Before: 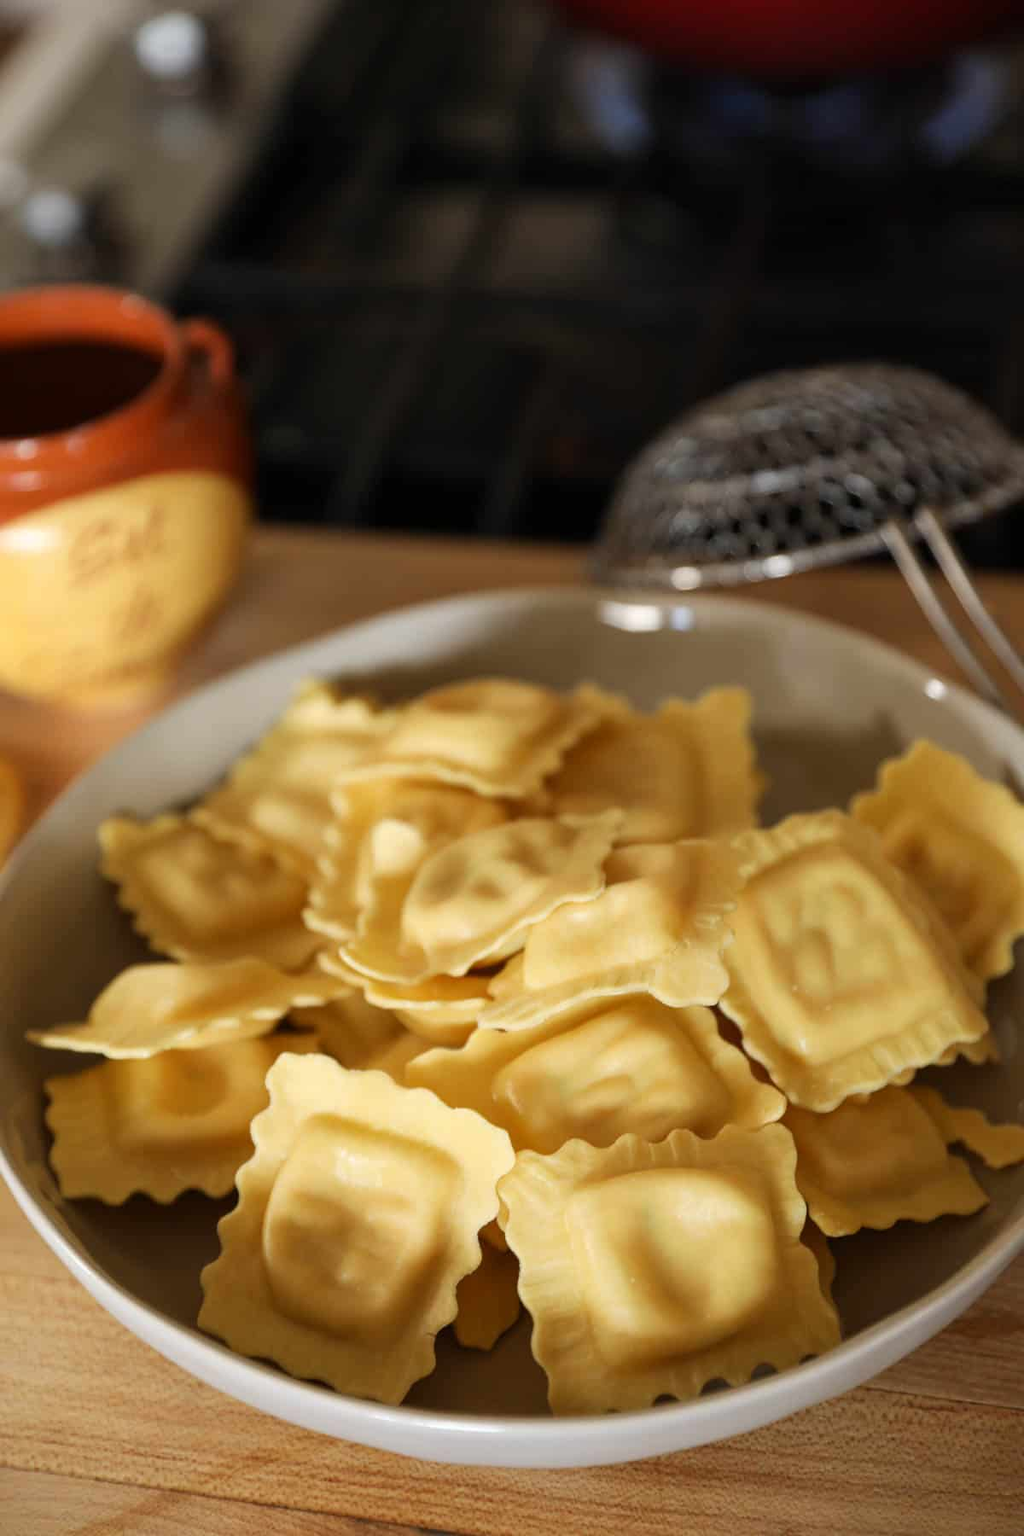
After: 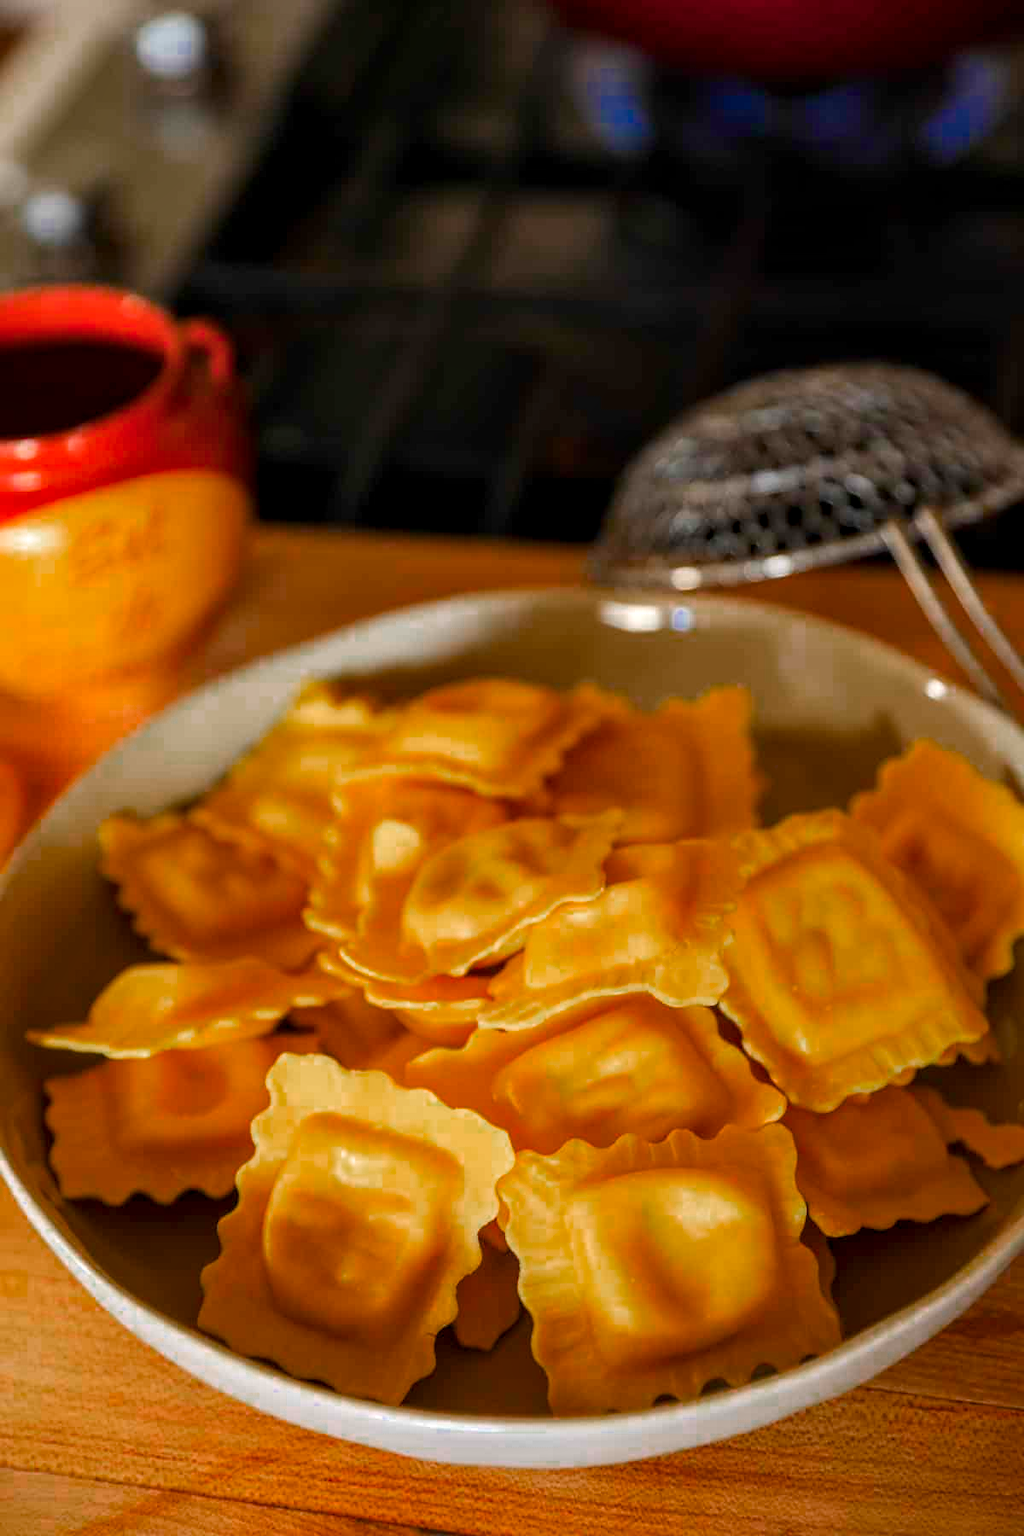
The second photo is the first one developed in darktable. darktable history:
local contrast: detail 130%
color balance rgb: linear chroma grading › global chroma 15%, perceptual saturation grading › global saturation 30%
color zones: curves: ch0 [(0, 0.553) (0.123, 0.58) (0.23, 0.419) (0.468, 0.155) (0.605, 0.132) (0.723, 0.063) (0.833, 0.172) (0.921, 0.468)]; ch1 [(0.025, 0.645) (0.229, 0.584) (0.326, 0.551) (0.537, 0.446) (0.599, 0.911) (0.708, 1) (0.805, 0.944)]; ch2 [(0.086, 0.468) (0.254, 0.464) (0.638, 0.564) (0.702, 0.592) (0.768, 0.564)]
